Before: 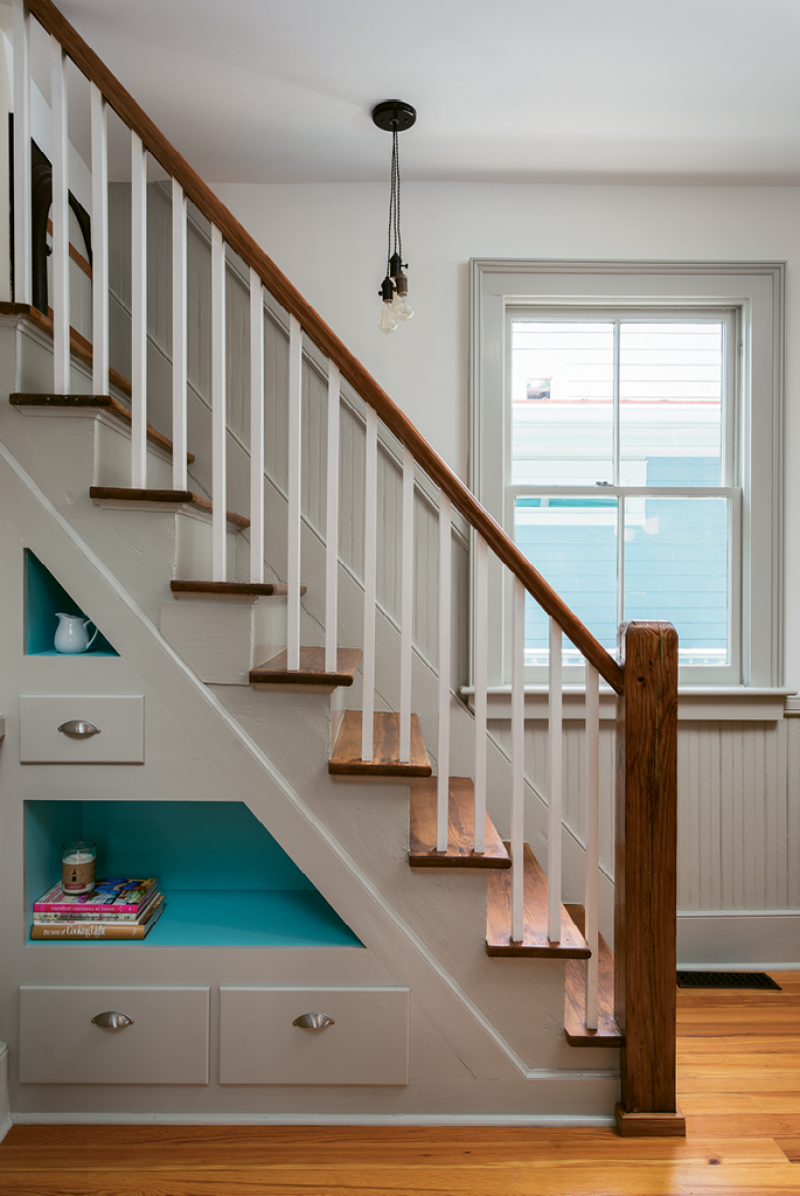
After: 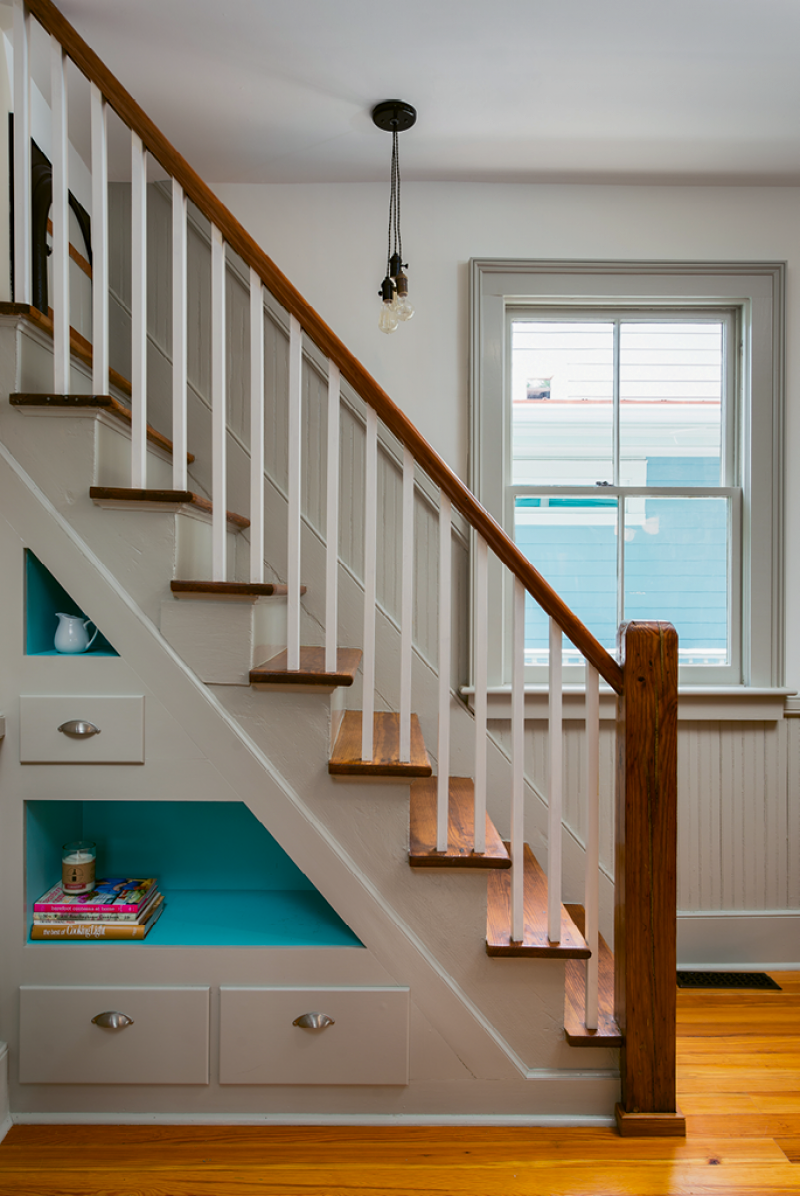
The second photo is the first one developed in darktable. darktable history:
sharpen: radius 5.325, amount 0.312, threshold 26.433
color balance: output saturation 120%
shadows and highlights: shadows 43.71, white point adjustment -1.46, soften with gaussian
